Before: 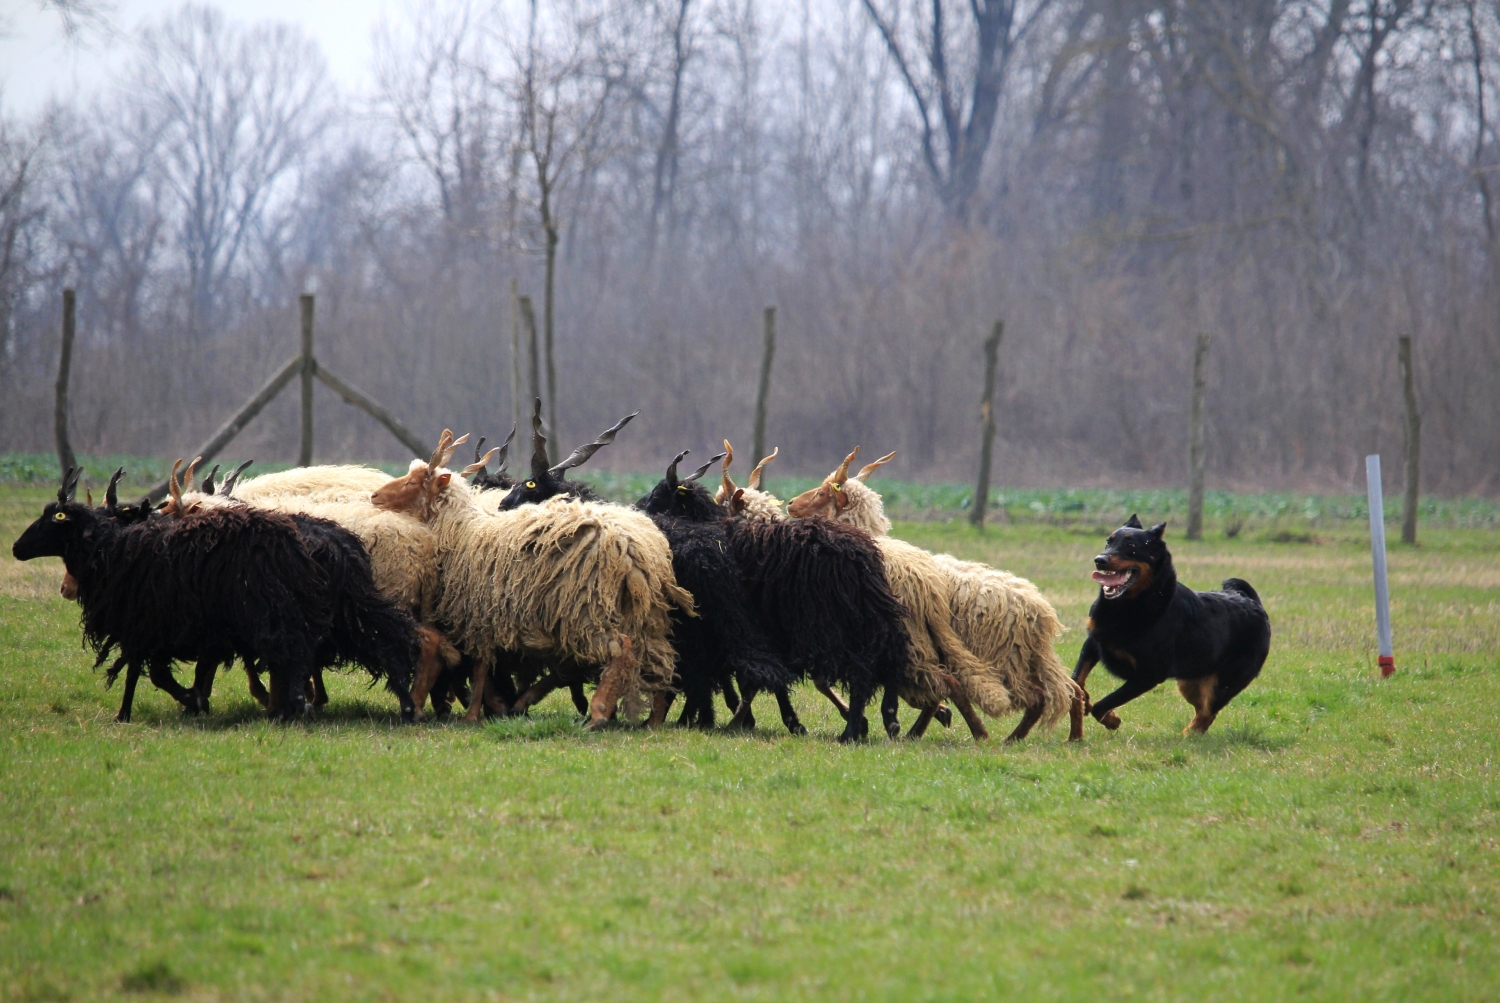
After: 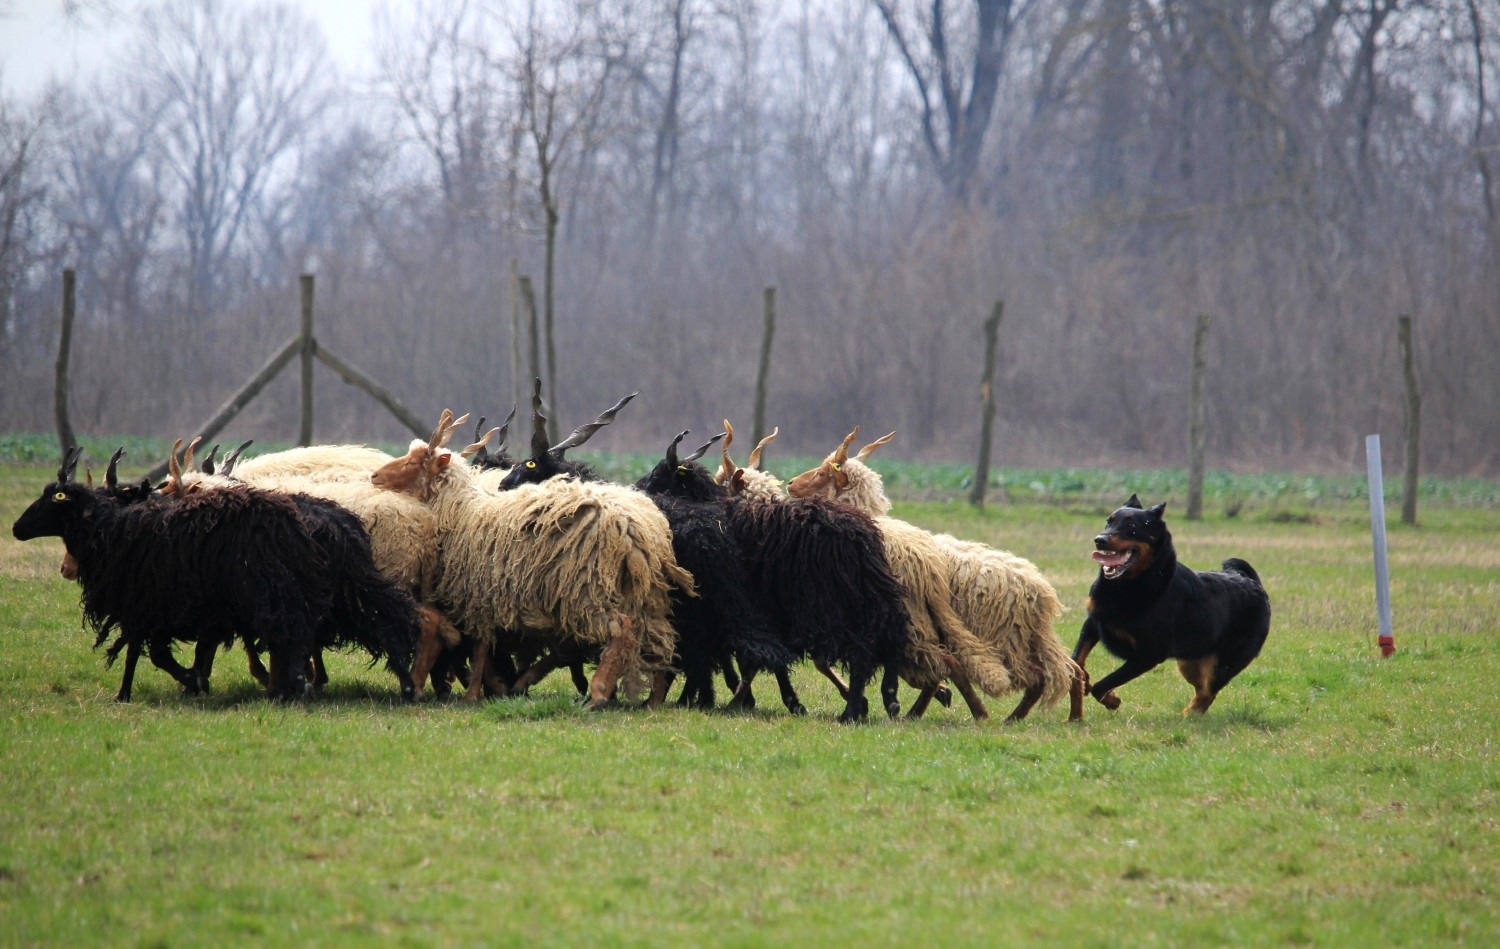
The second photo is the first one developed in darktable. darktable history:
crop and rotate: top 2.03%, bottom 3.263%
